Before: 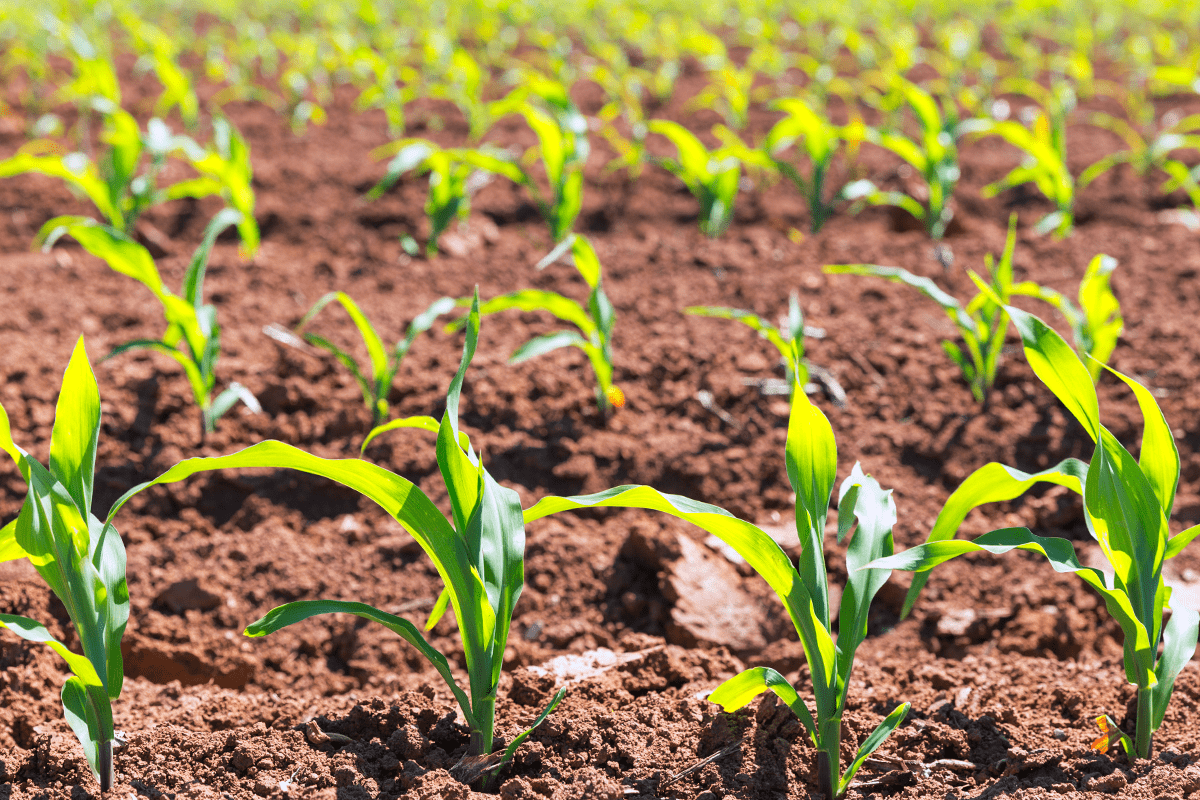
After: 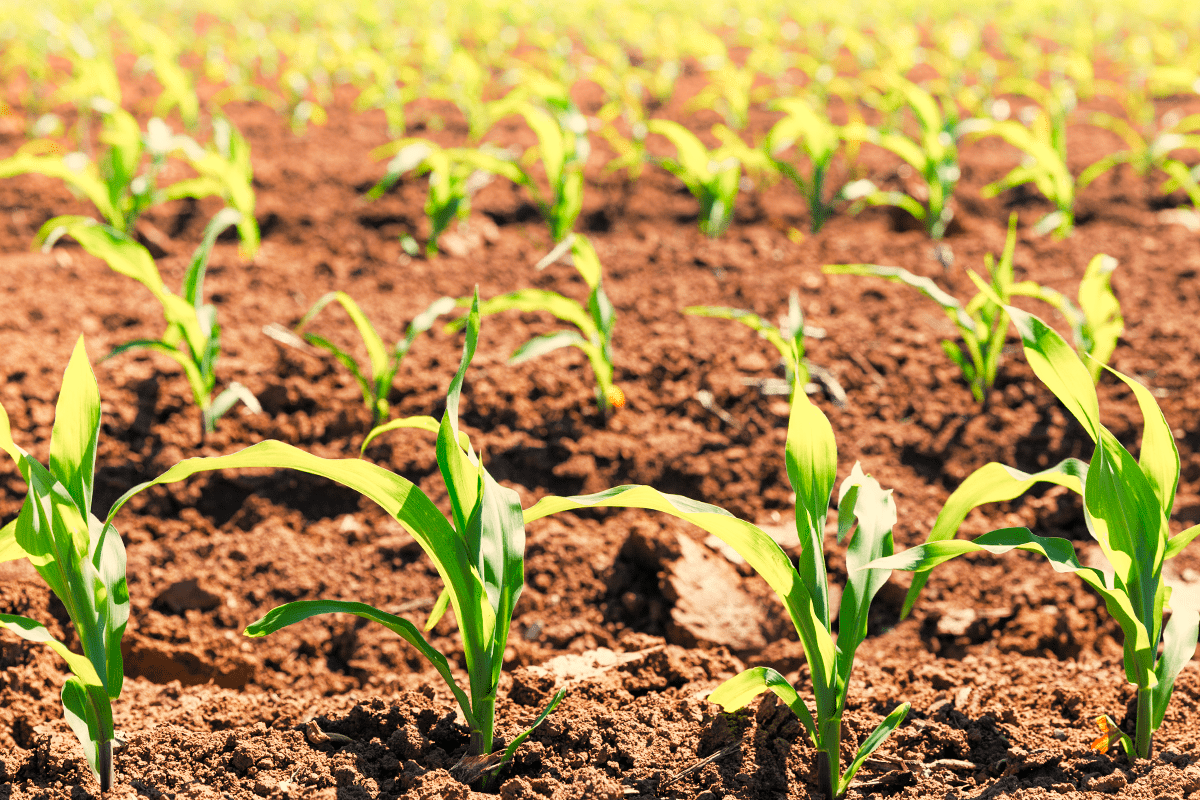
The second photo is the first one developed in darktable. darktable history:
filmic: grey point source 18, black point source -8.65, white point source 2.45, grey point target 18, white point target 100, output power 2.2, latitude stops 2, contrast 1.5, saturation 100, global saturation 100
shadows and highlights: shadows -40.15, highlights 62.88, soften with gaussian
contrast brightness saturation: contrast 0.07, brightness 0.08, saturation 0.18
color correction: highlights a* 2.72, highlights b* 22.8
